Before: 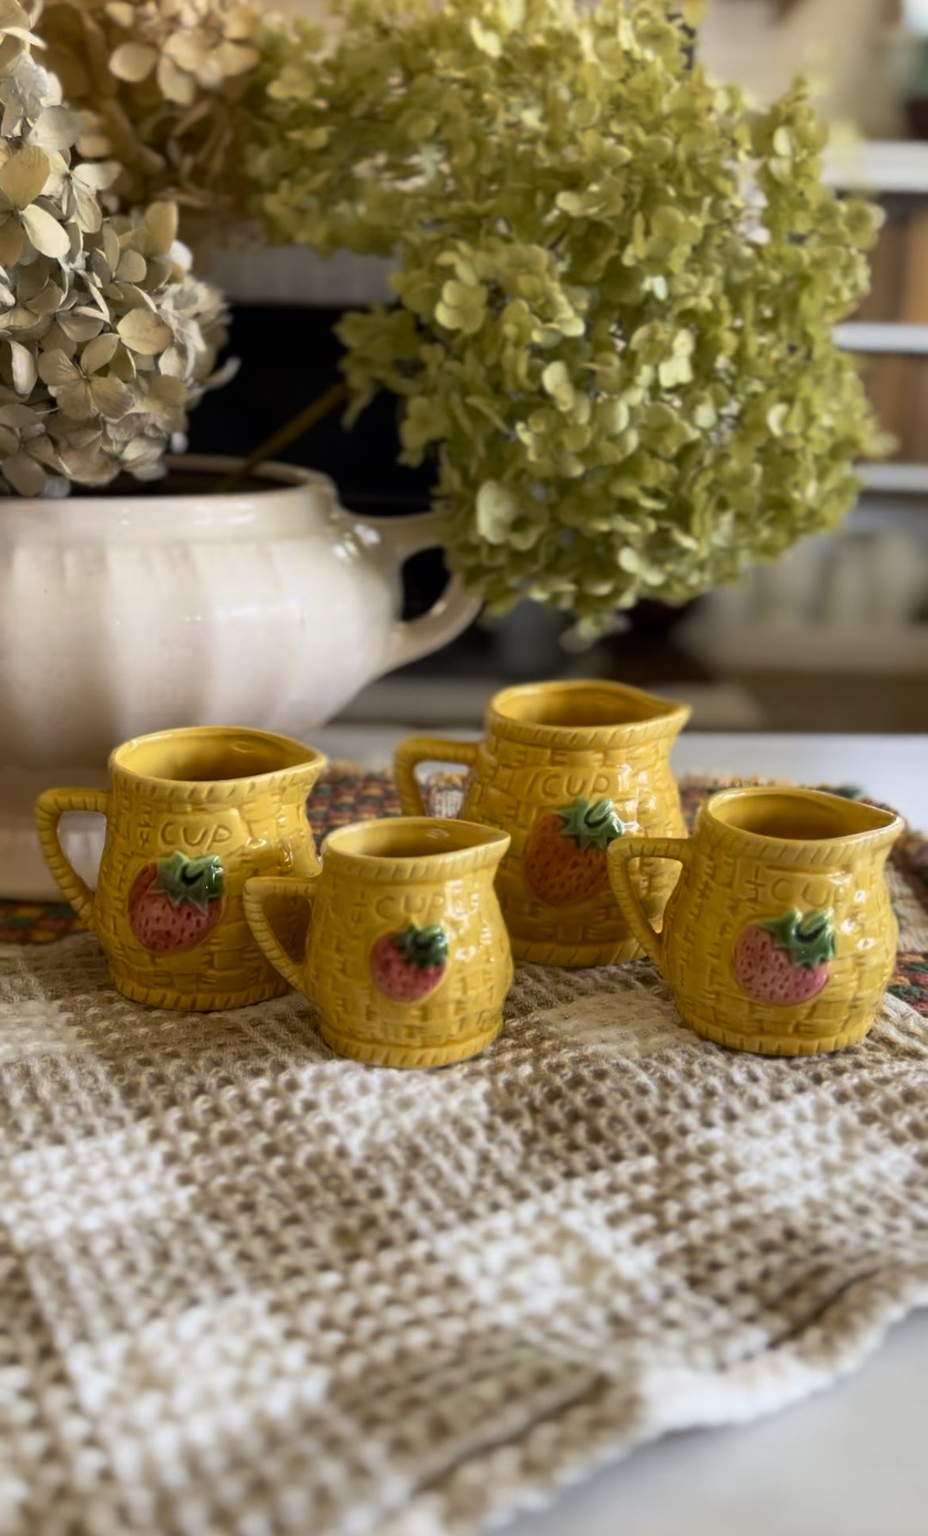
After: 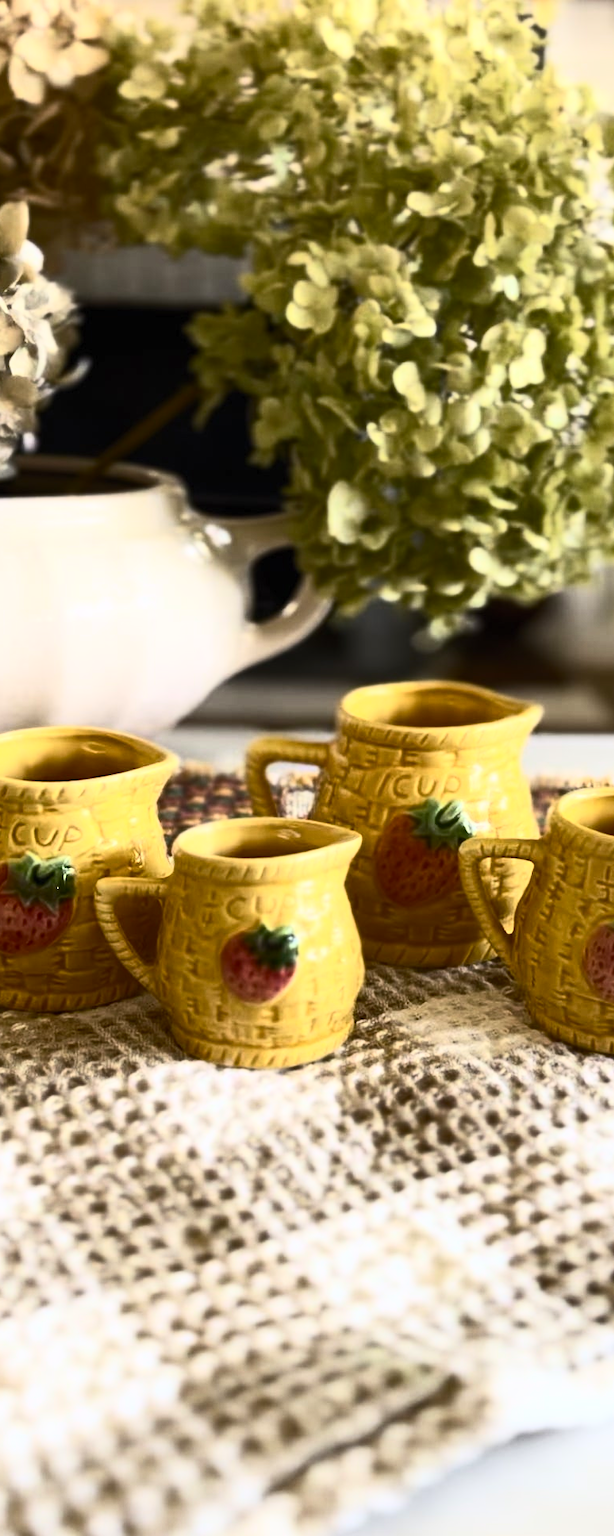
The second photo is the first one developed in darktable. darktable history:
contrast brightness saturation: contrast 0.608, brightness 0.346, saturation 0.138
crop and rotate: left 16.12%, right 17.68%
